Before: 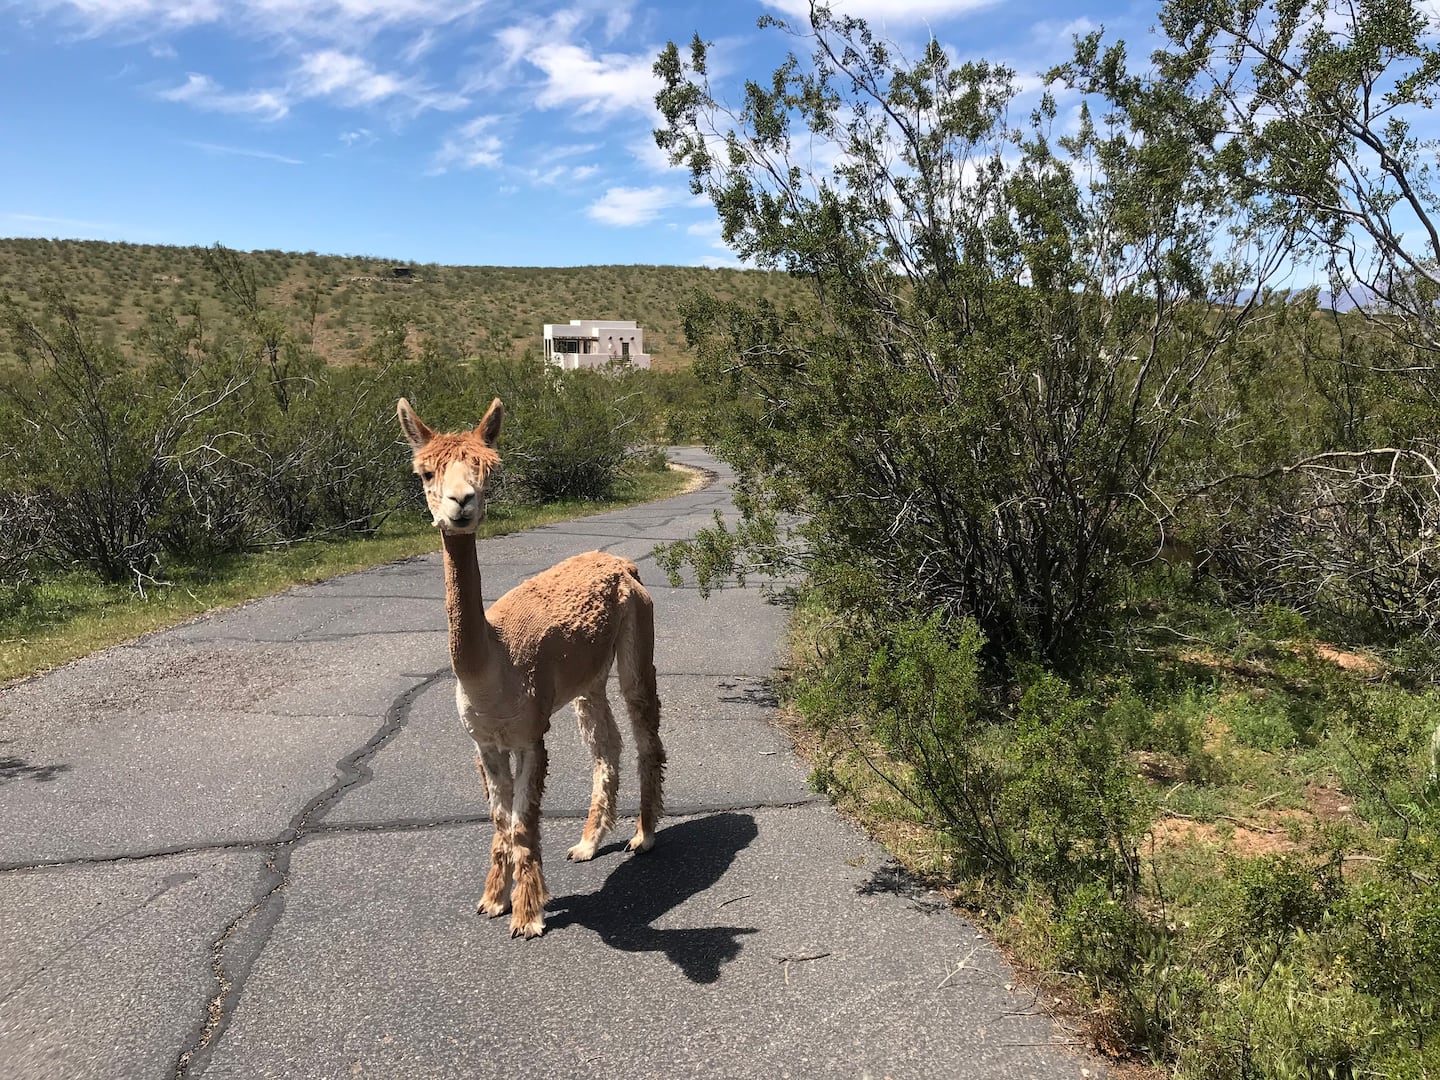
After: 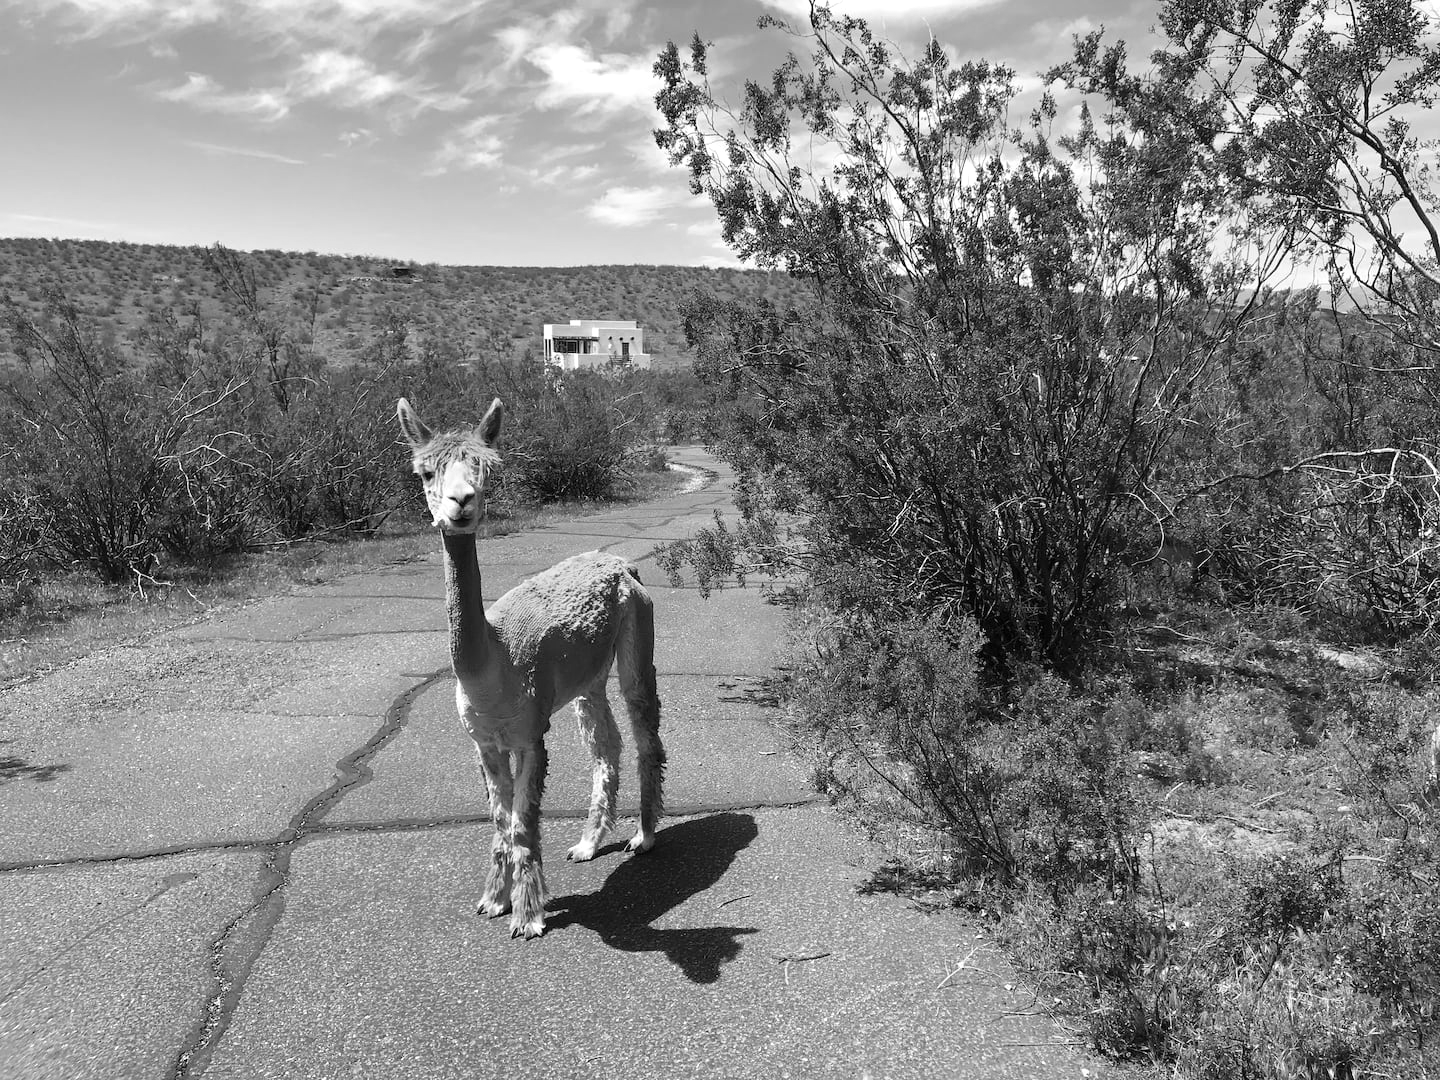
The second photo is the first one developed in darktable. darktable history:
monochrome: a -3.63, b -0.465
exposure: exposure 0.2 EV, compensate highlight preservation false
